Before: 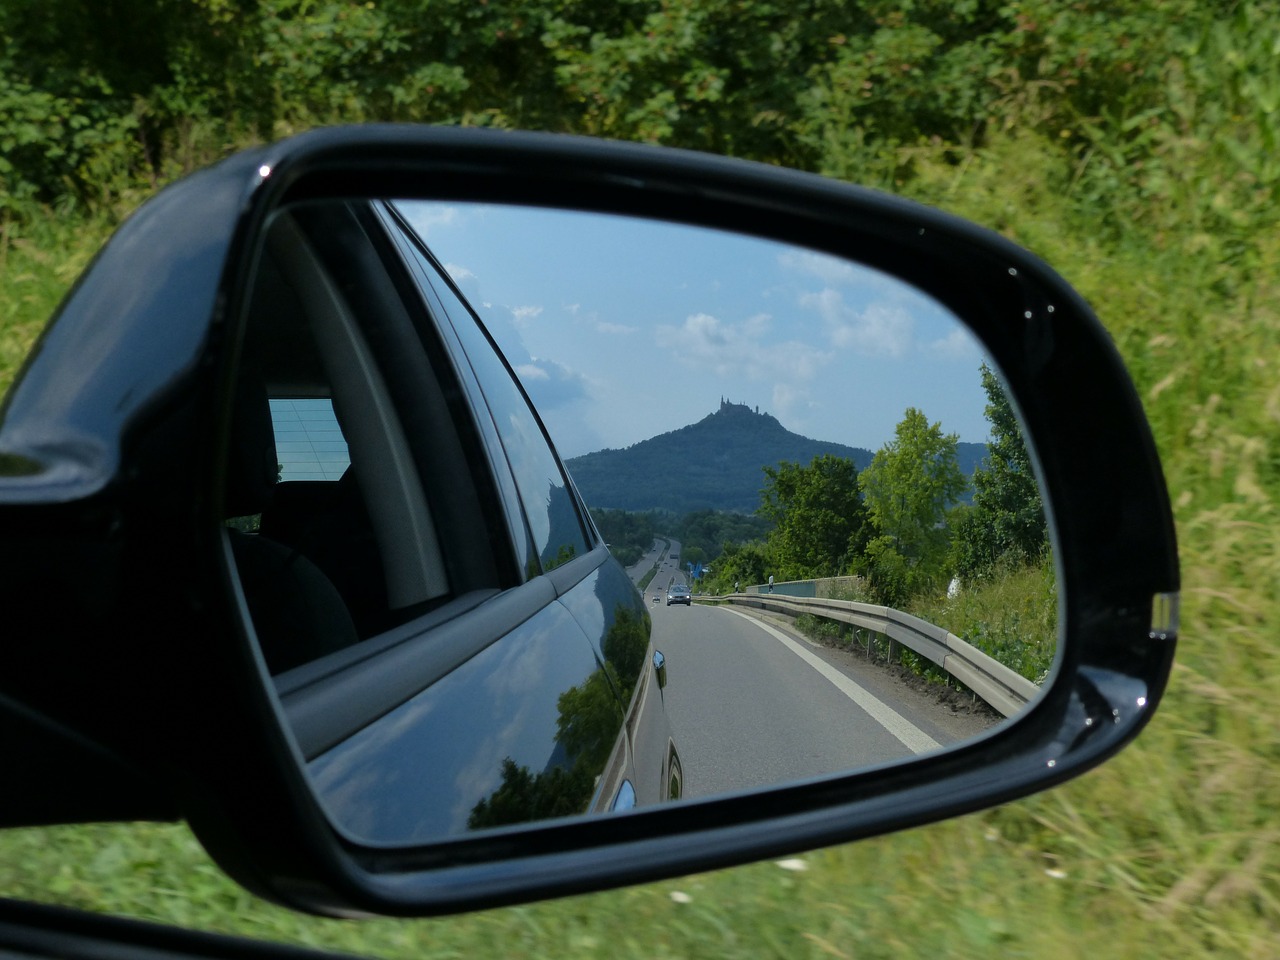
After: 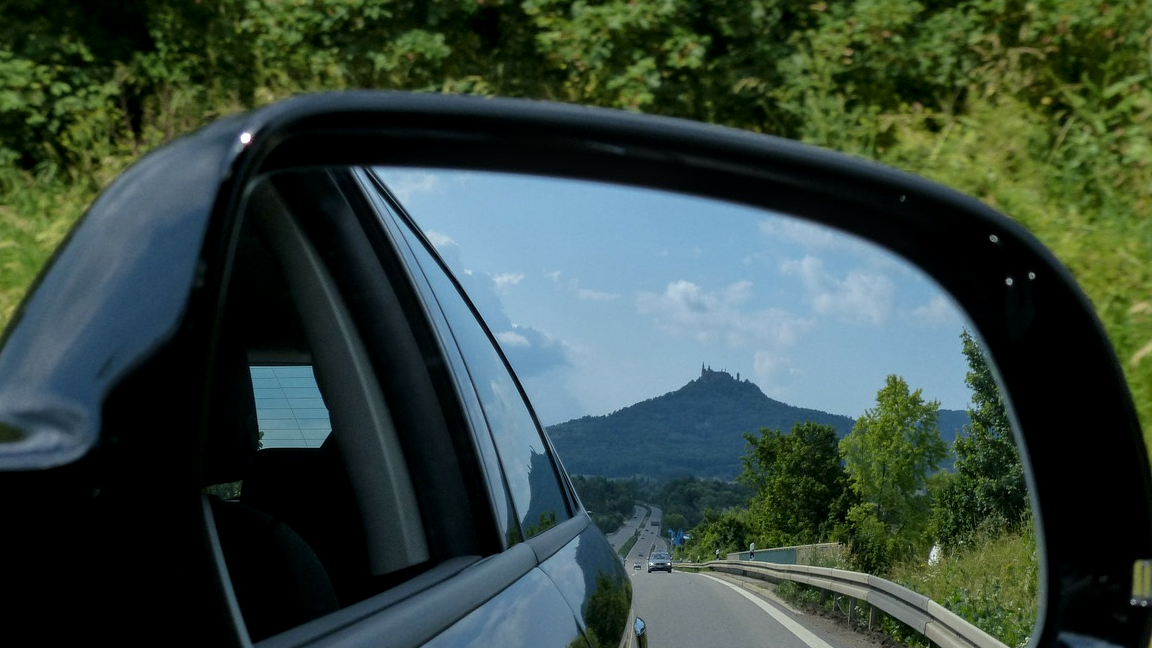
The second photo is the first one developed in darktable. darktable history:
crop: left 1.509%, top 3.452%, right 7.696%, bottom 28.452%
local contrast: detail 130%
